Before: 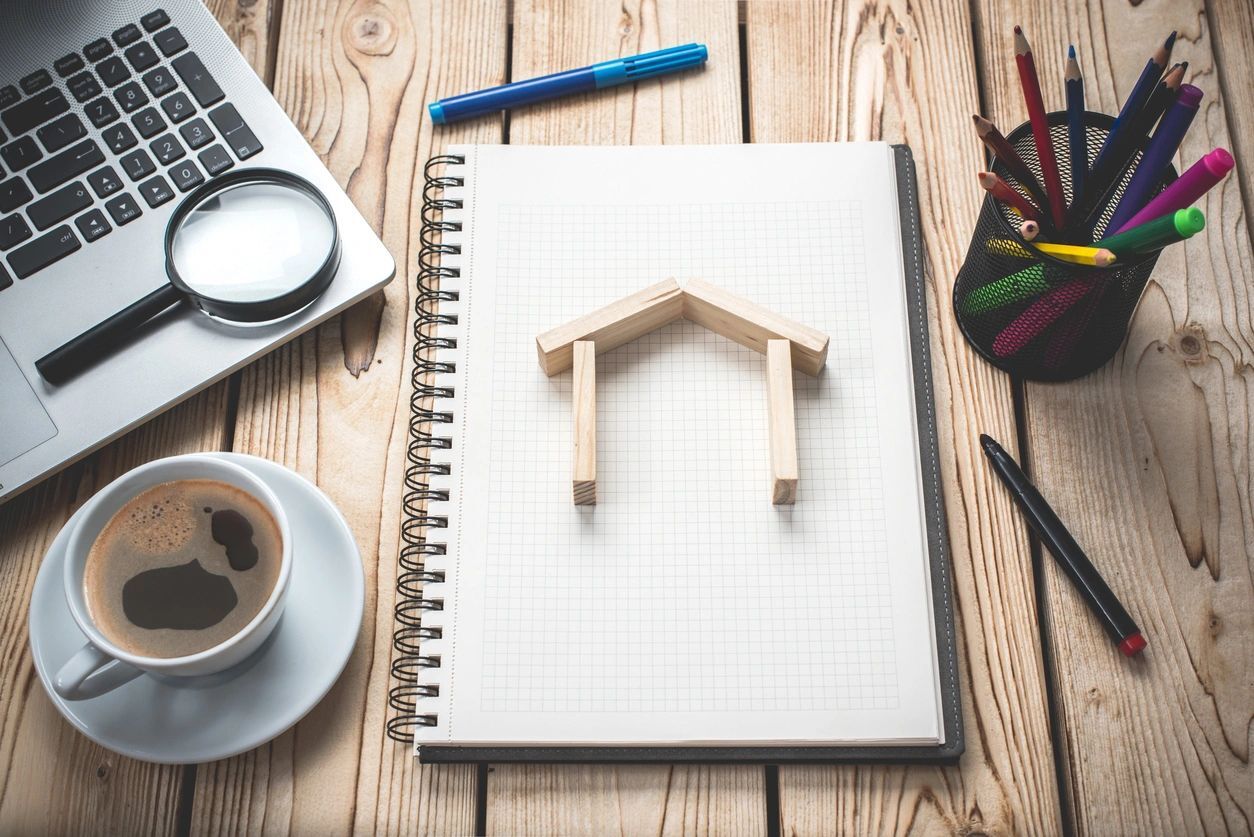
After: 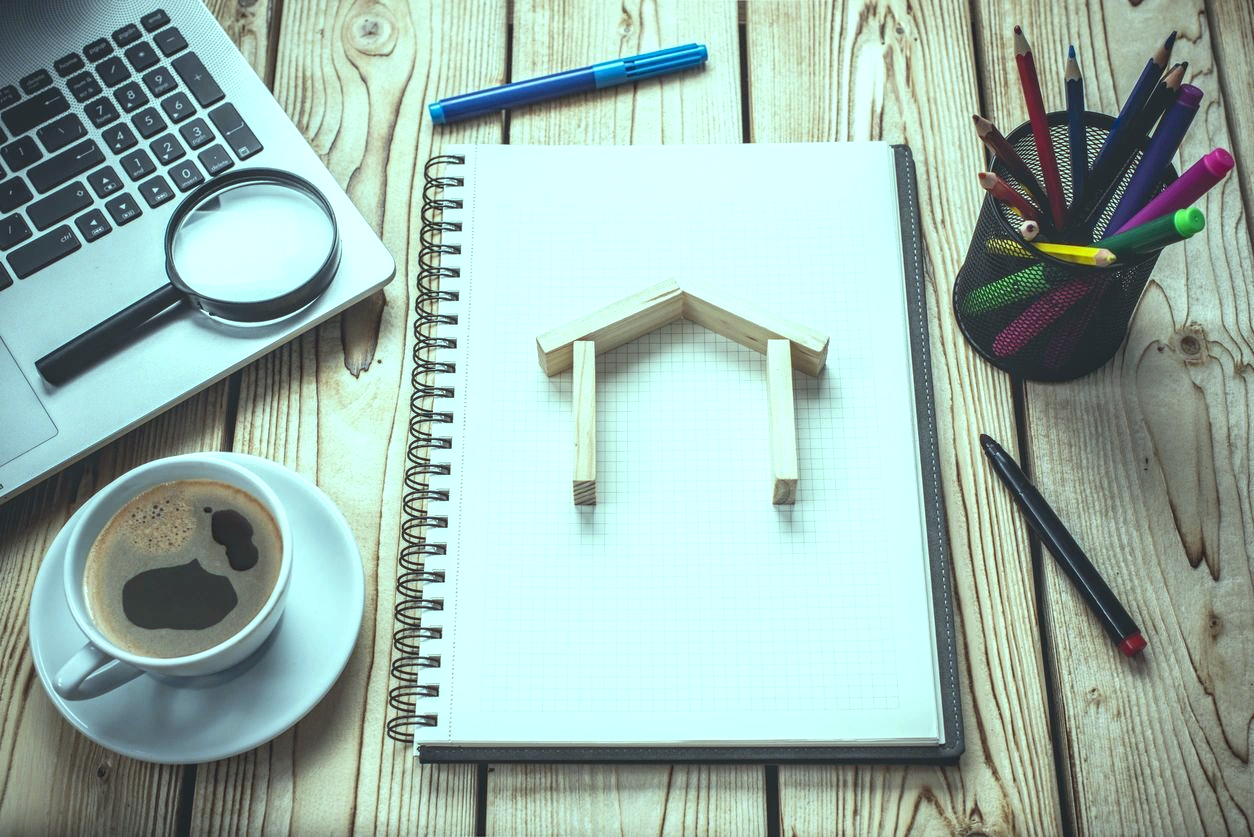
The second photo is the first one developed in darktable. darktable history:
color balance: mode lift, gamma, gain (sRGB), lift [0.997, 0.979, 1.021, 1.011], gamma [1, 1.084, 0.916, 0.998], gain [1, 0.87, 1.13, 1.101], contrast 4.55%, contrast fulcrum 38.24%, output saturation 104.09%
local contrast: on, module defaults
